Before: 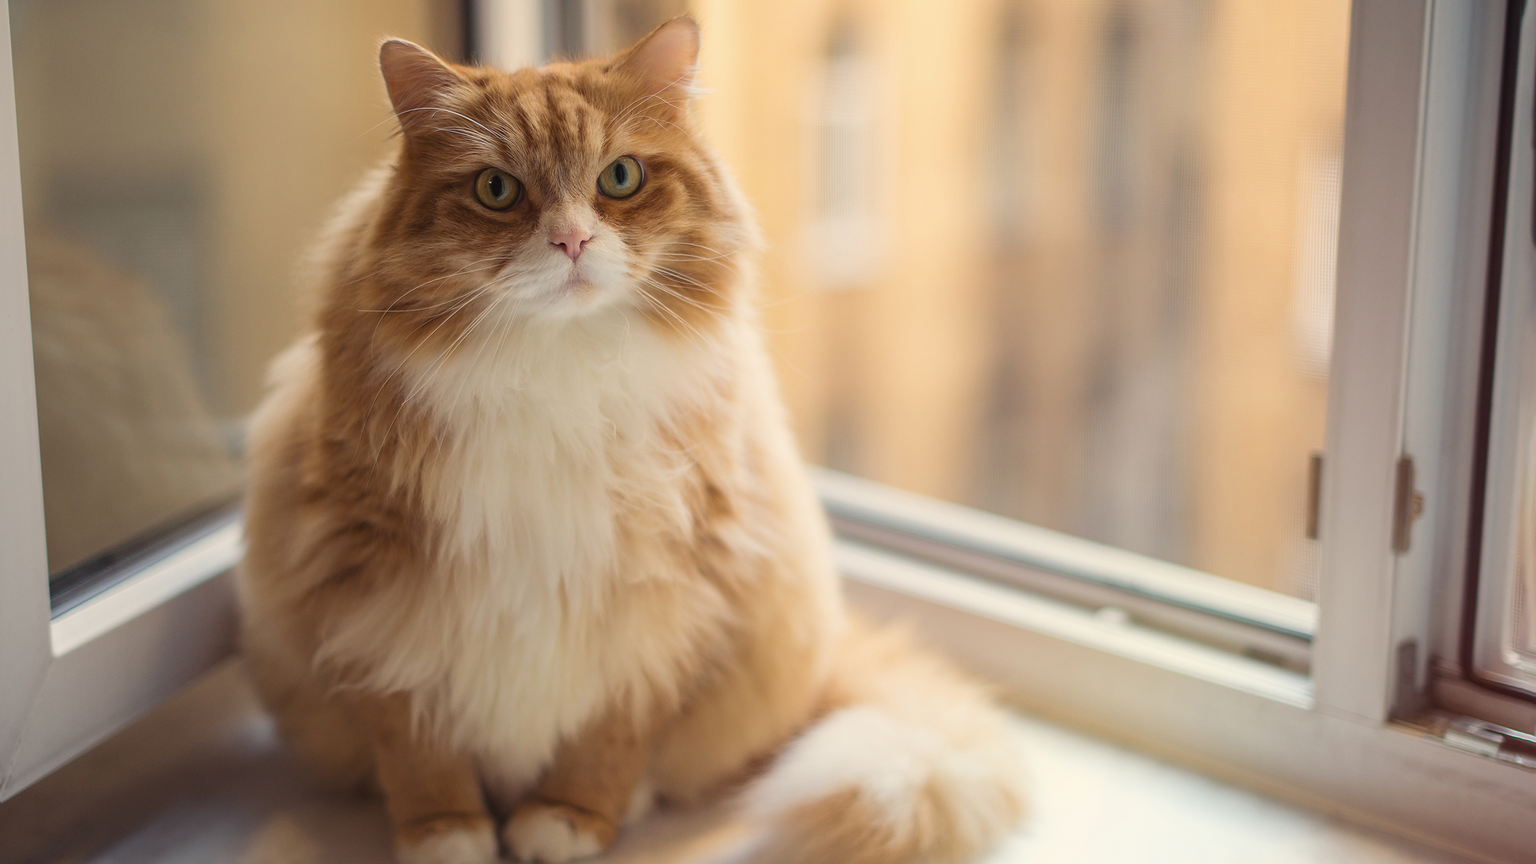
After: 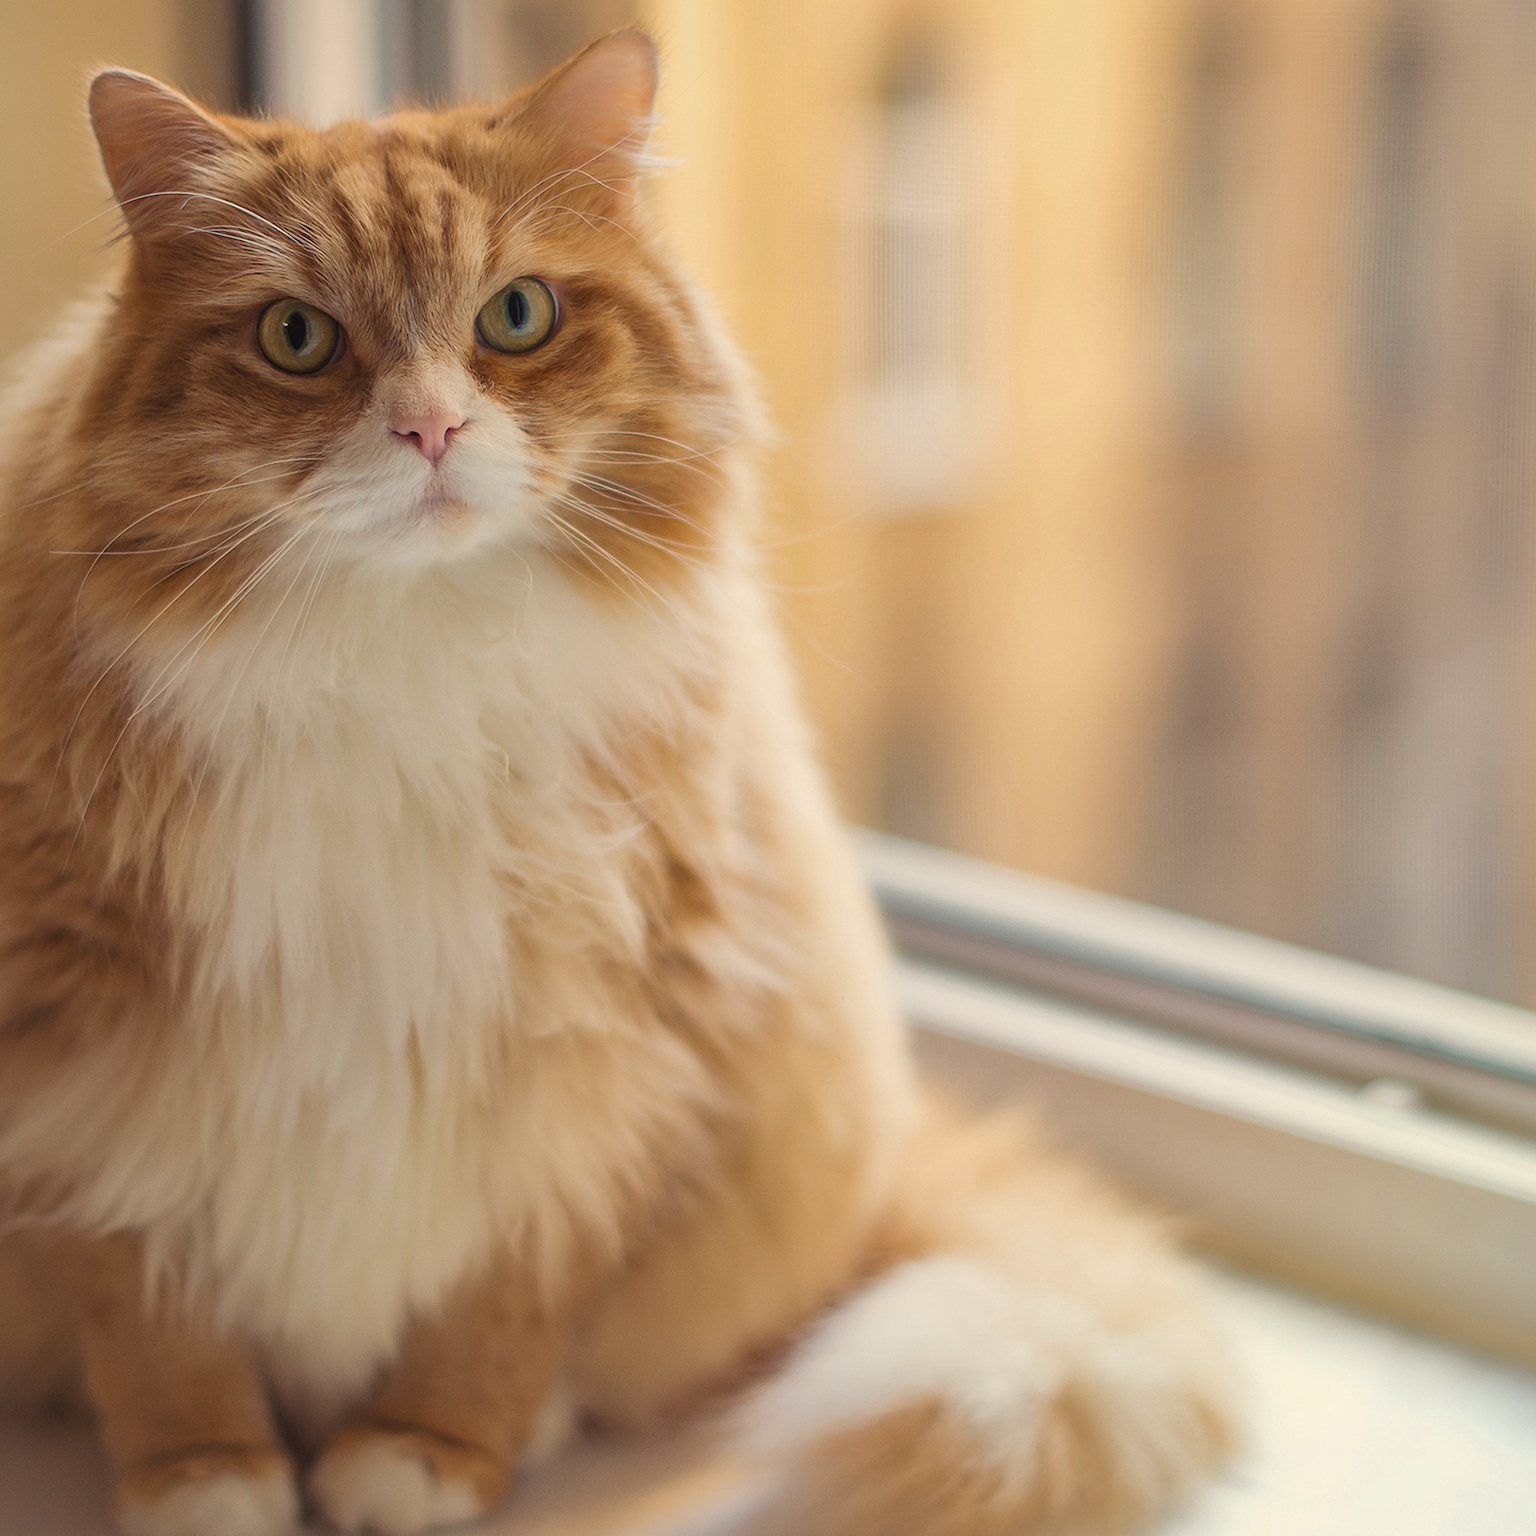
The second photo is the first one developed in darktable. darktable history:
shadows and highlights: on, module defaults
levels: levels [0.018, 0.493, 1]
crop: left 21.496%, right 22.254%
